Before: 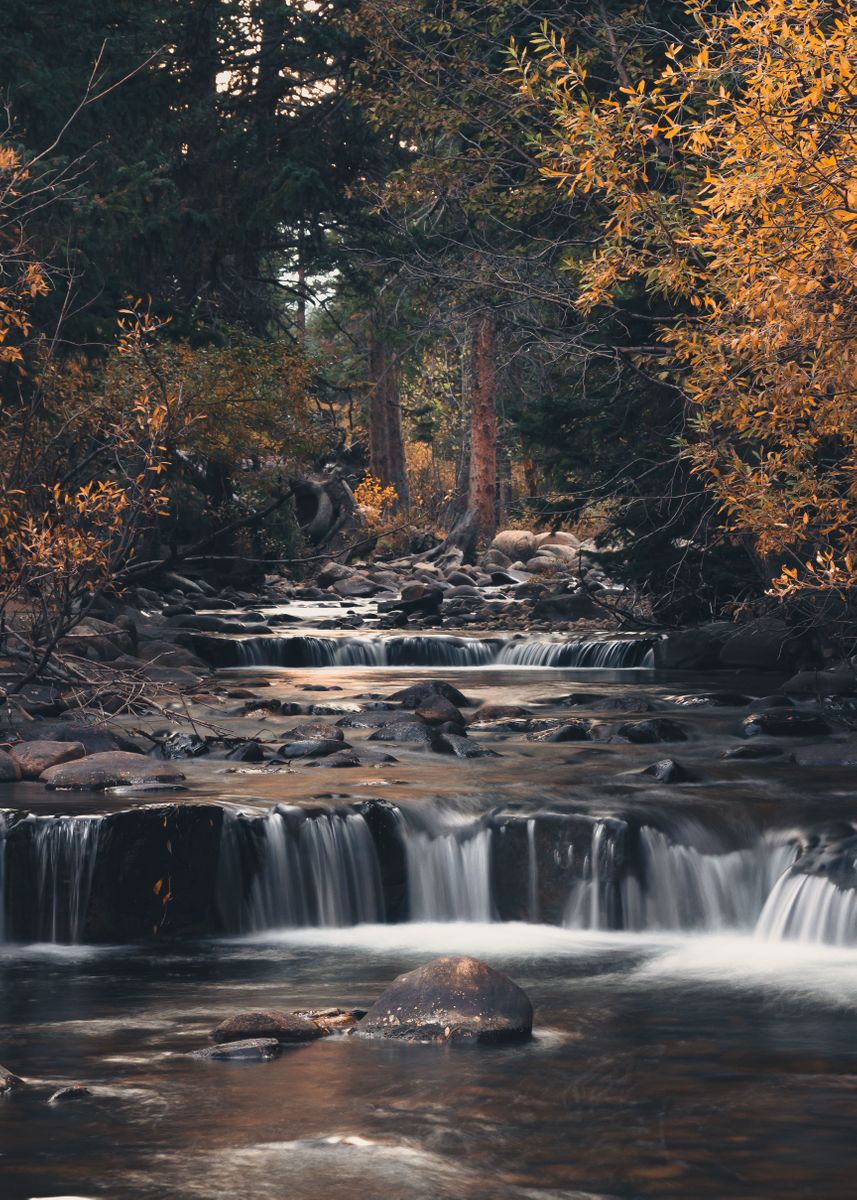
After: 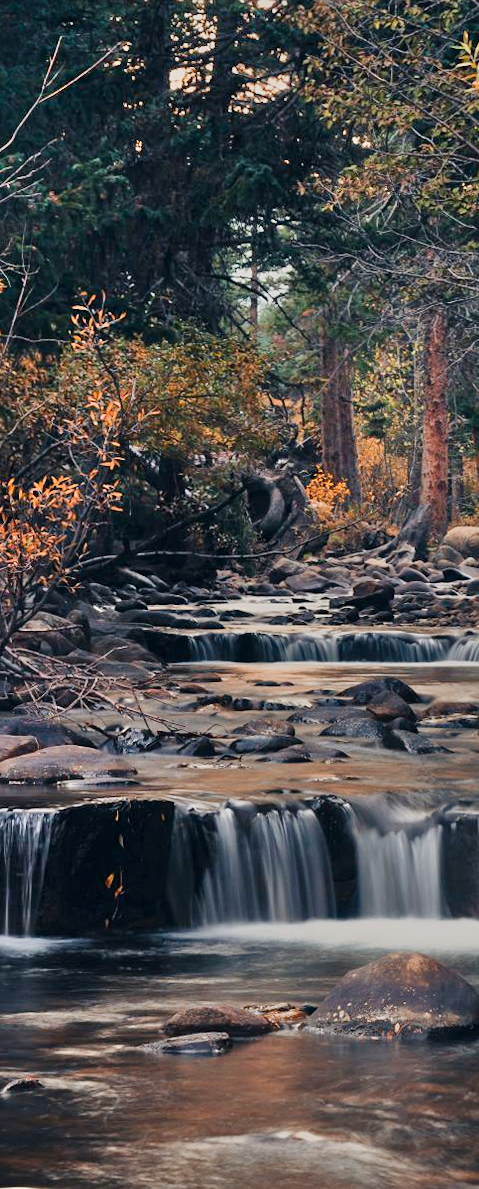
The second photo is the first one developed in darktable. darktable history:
sharpen: amount 0.2
filmic rgb: black relative exposure -7.65 EV, white relative exposure 4.56 EV, hardness 3.61
shadows and highlights: highlights color adjustment 0%, low approximation 0.01, soften with gaussian
crop: left 5.114%, right 38.589%
contrast brightness saturation: contrast 0.1, brightness -0.26, saturation 0.14
rotate and perspective: rotation 0.192°, lens shift (horizontal) -0.015, crop left 0.005, crop right 0.996, crop top 0.006, crop bottom 0.99
tone equalizer: -7 EV 0.15 EV, -6 EV 0.6 EV, -5 EV 1.15 EV, -4 EV 1.33 EV, -3 EV 1.15 EV, -2 EV 0.6 EV, -1 EV 0.15 EV, mask exposure compensation -0.5 EV
exposure: exposure 0.197 EV, compensate highlight preservation false
